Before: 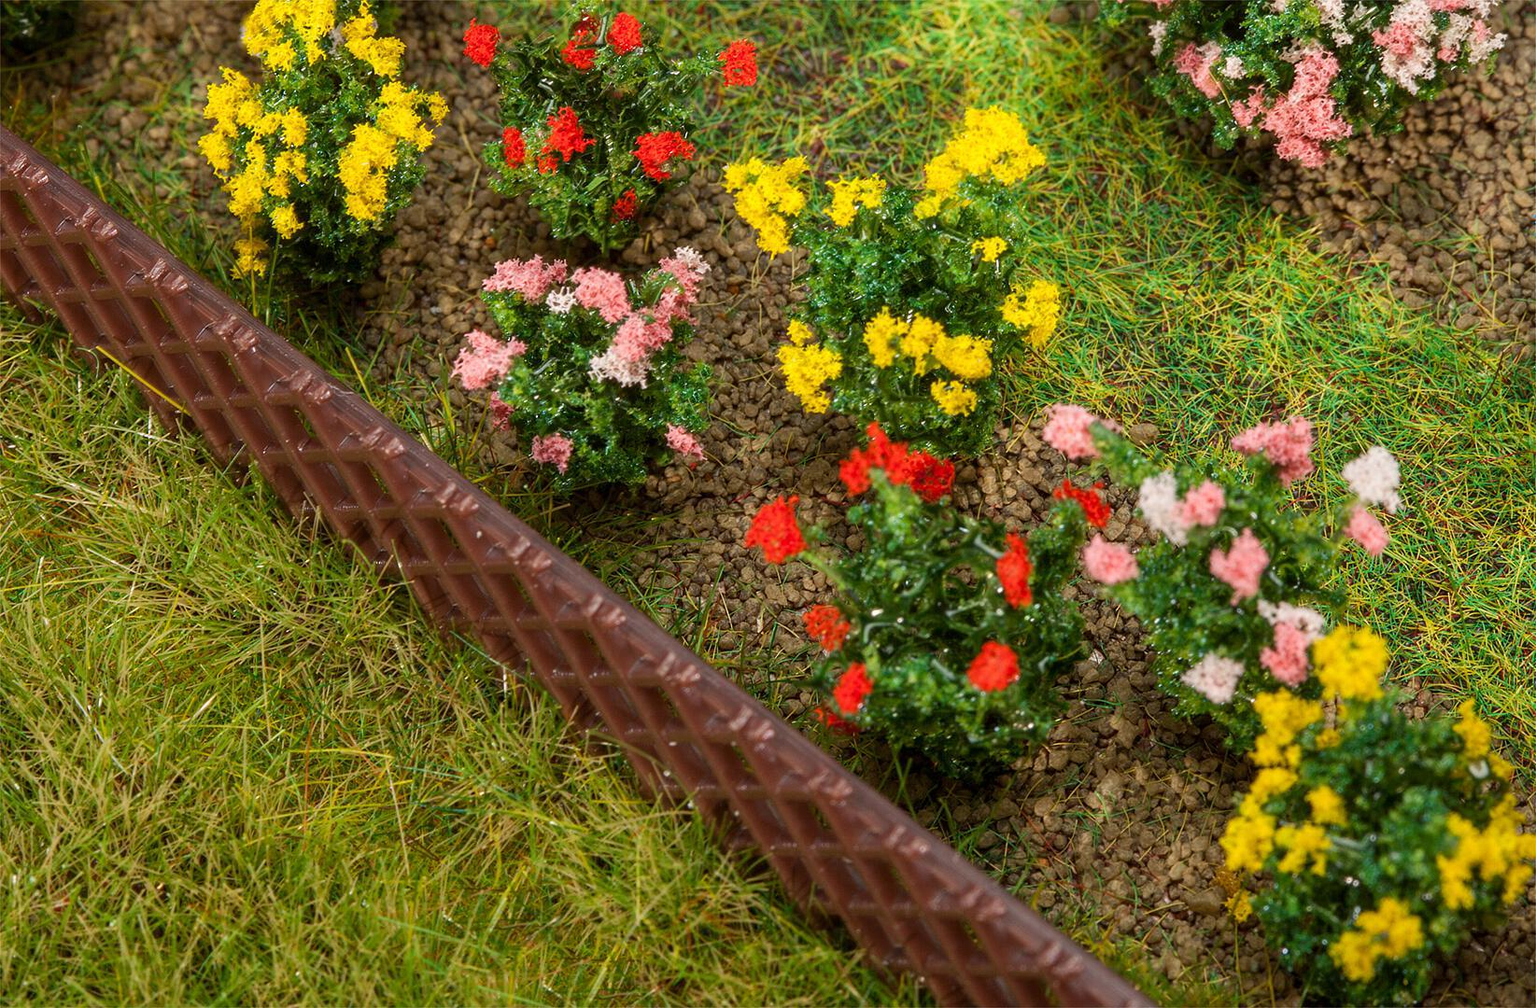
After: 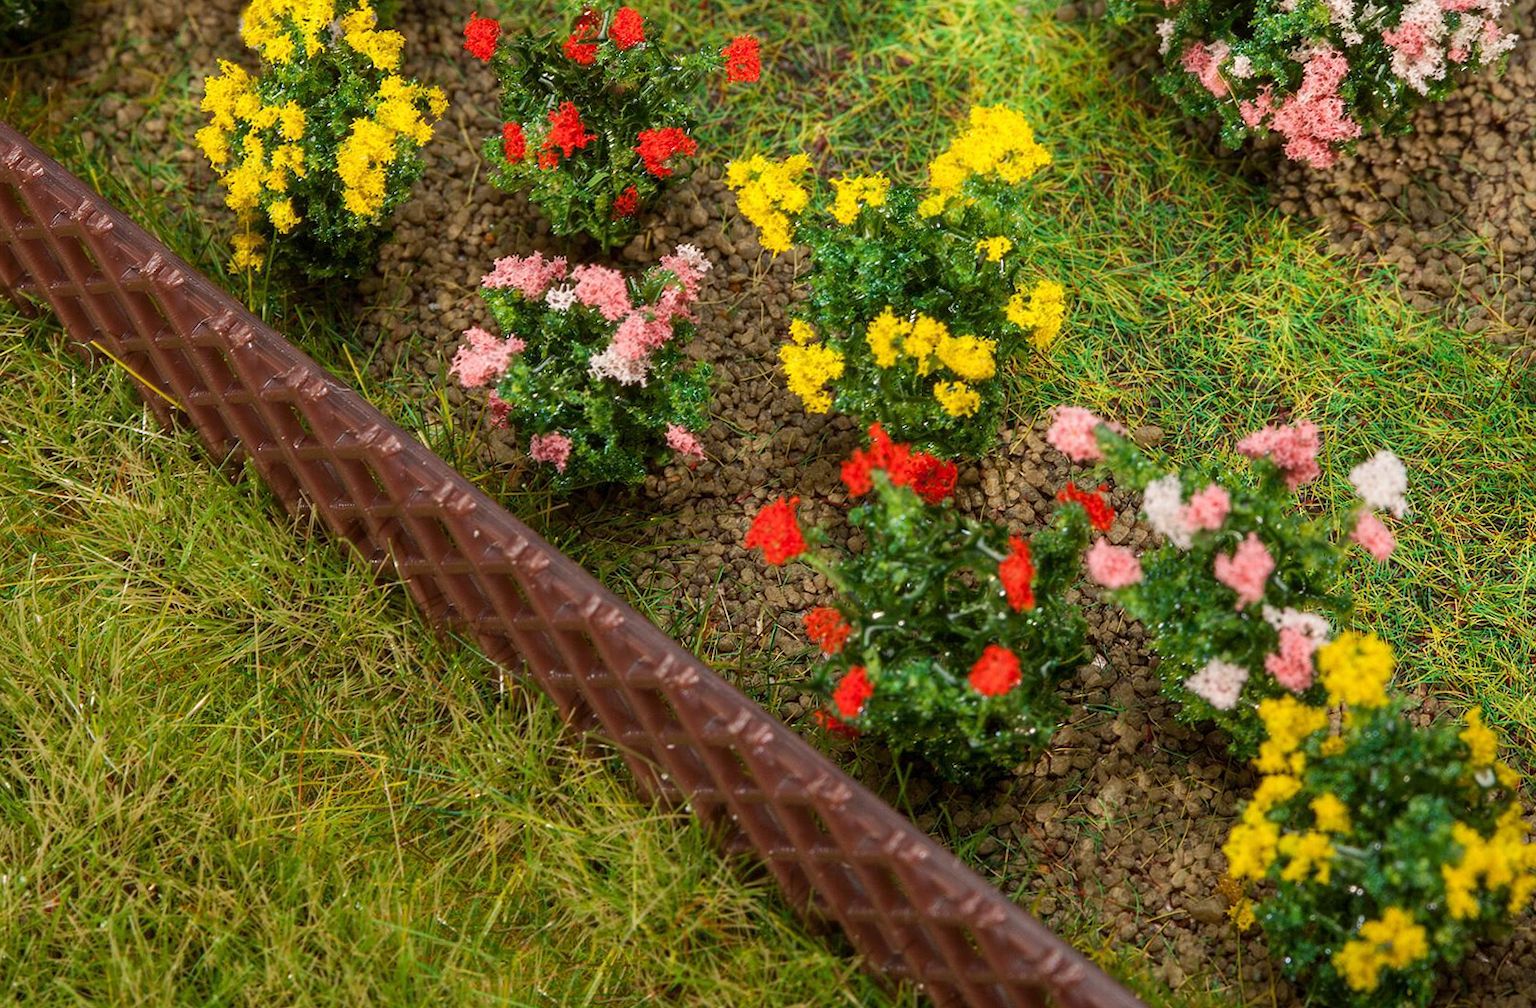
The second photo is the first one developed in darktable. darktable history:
crop and rotate: angle -0.379°
